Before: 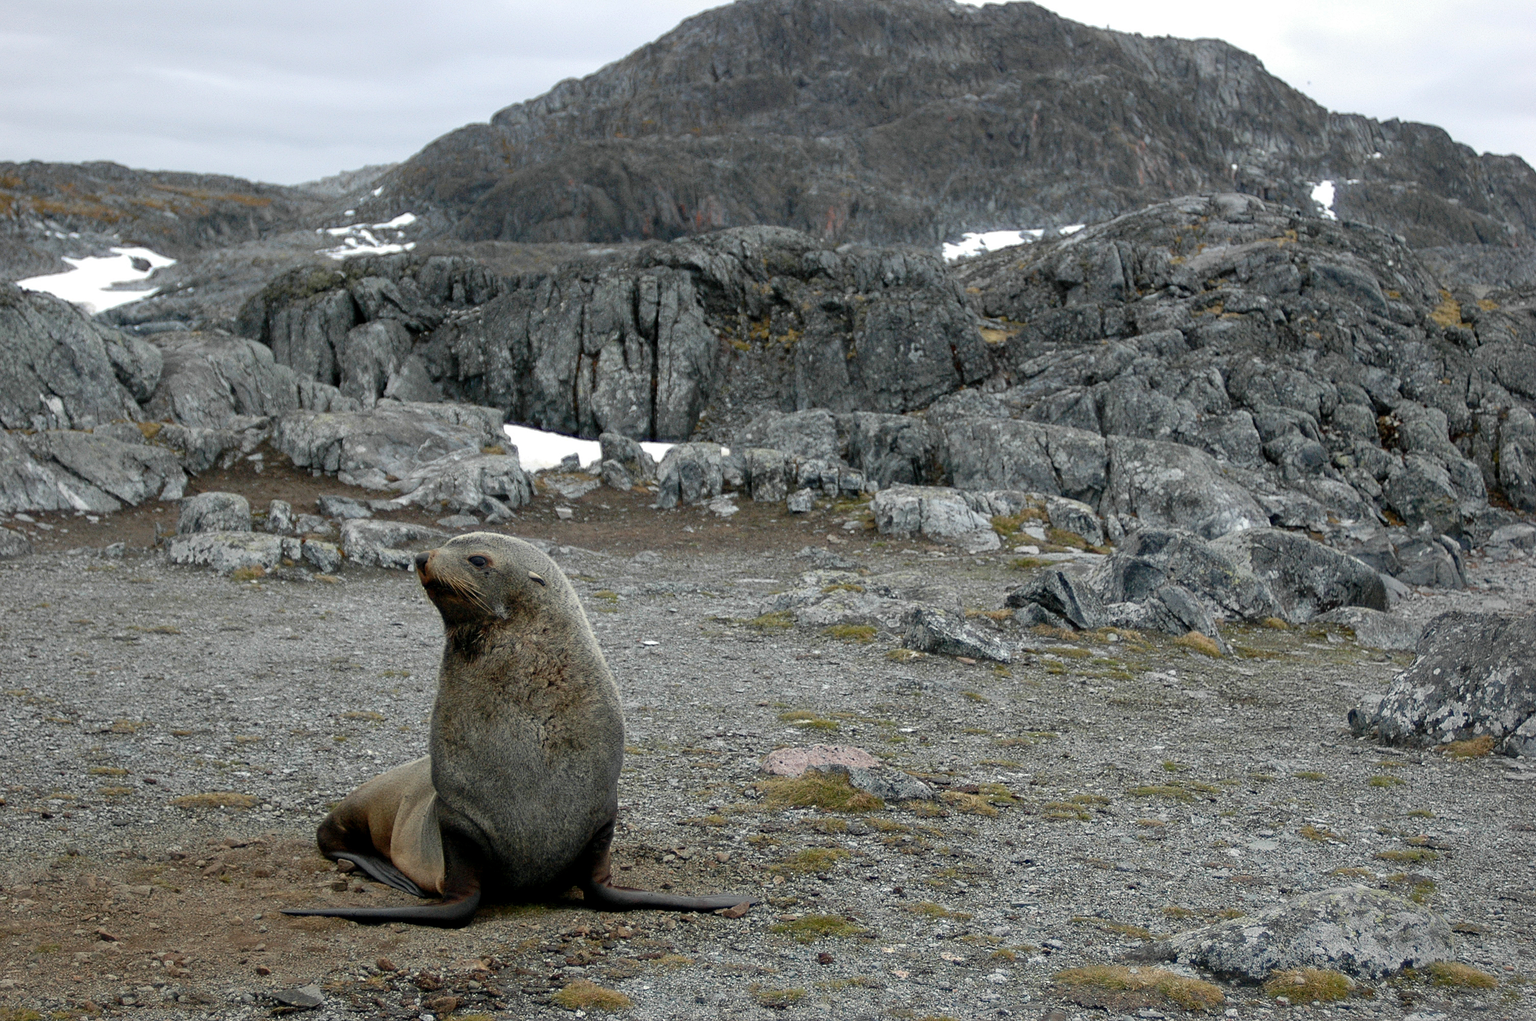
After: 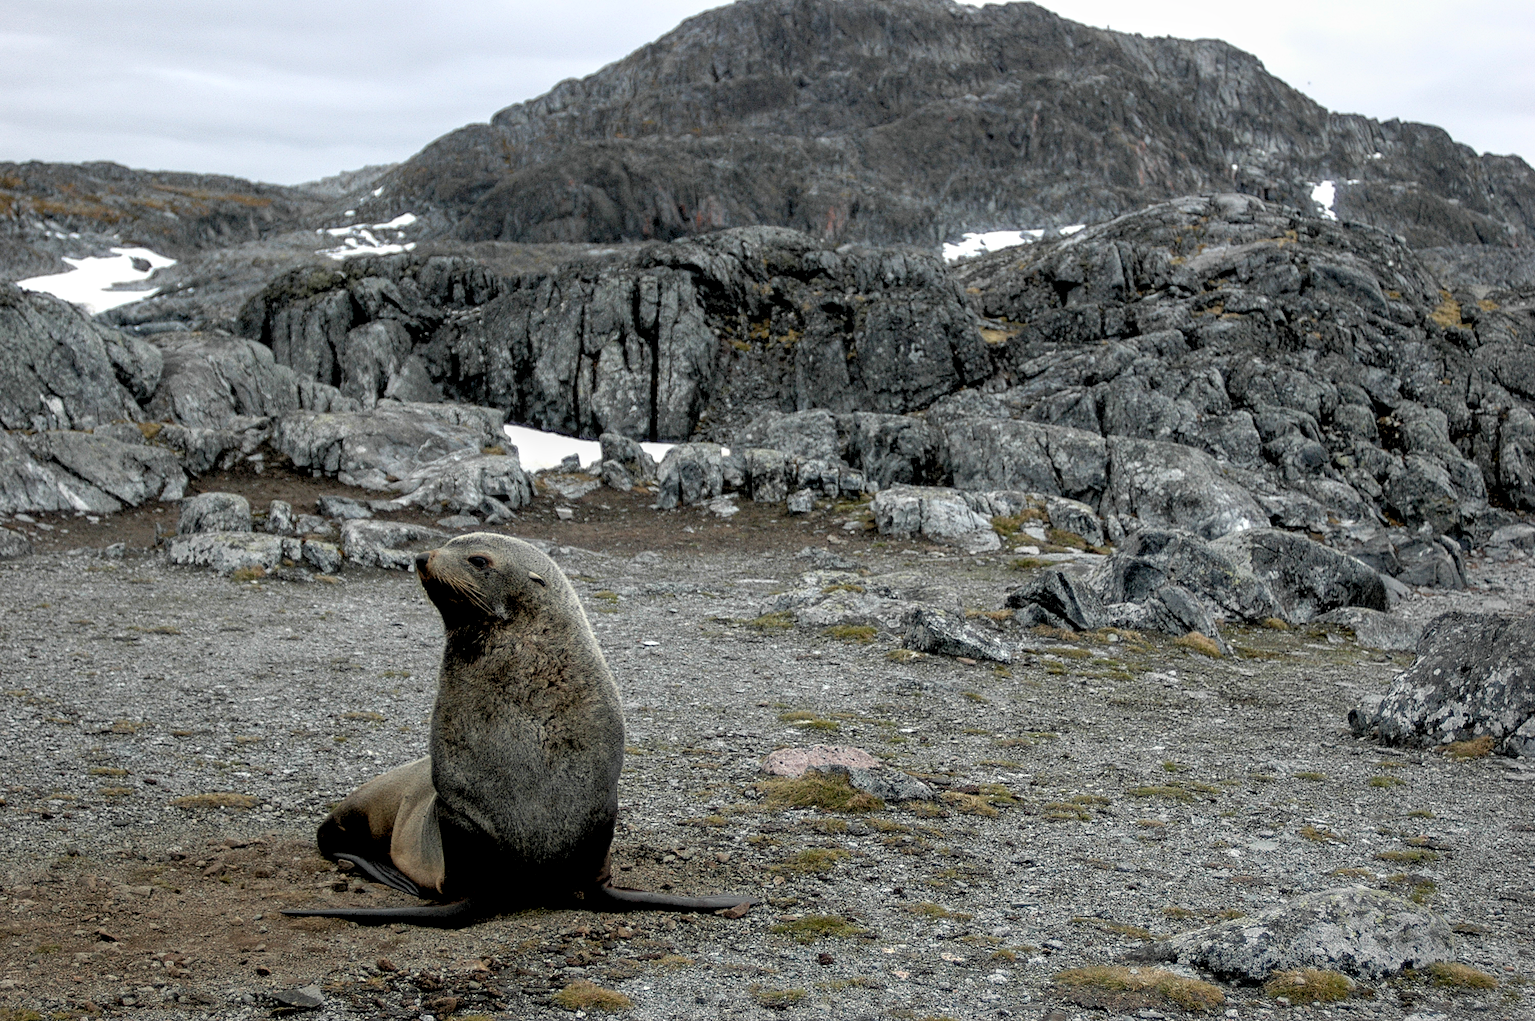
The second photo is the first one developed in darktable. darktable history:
base curve: curves: ch0 [(0.017, 0) (0.425, 0.441) (0.844, 0.933) (1, 1)], preserve colors average RGB
local contrast: on, module defaults
